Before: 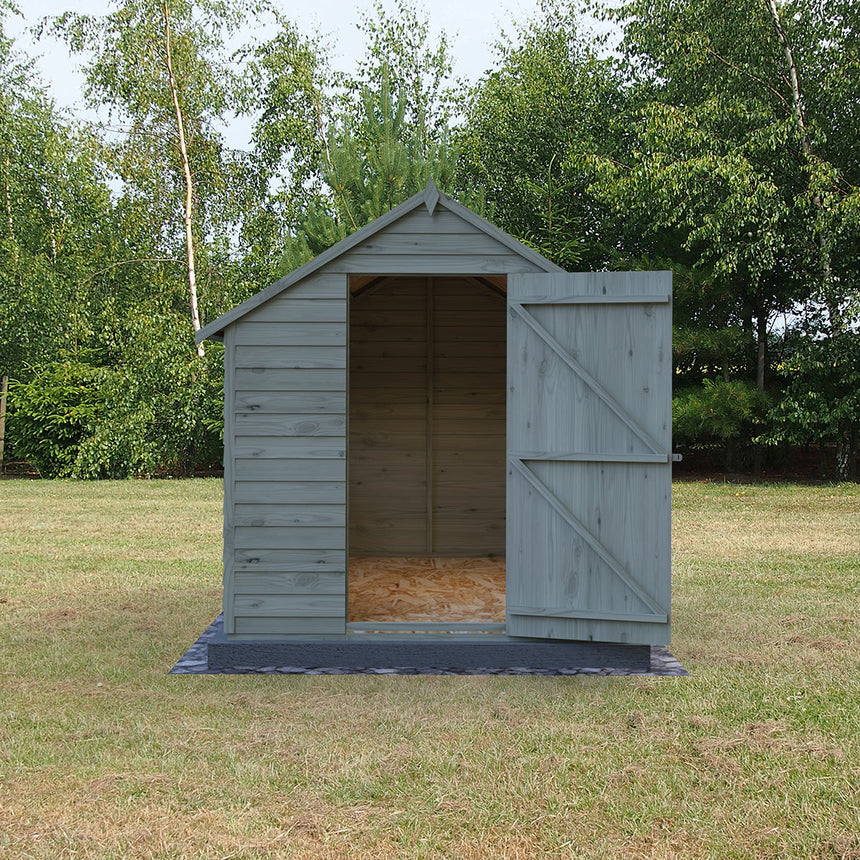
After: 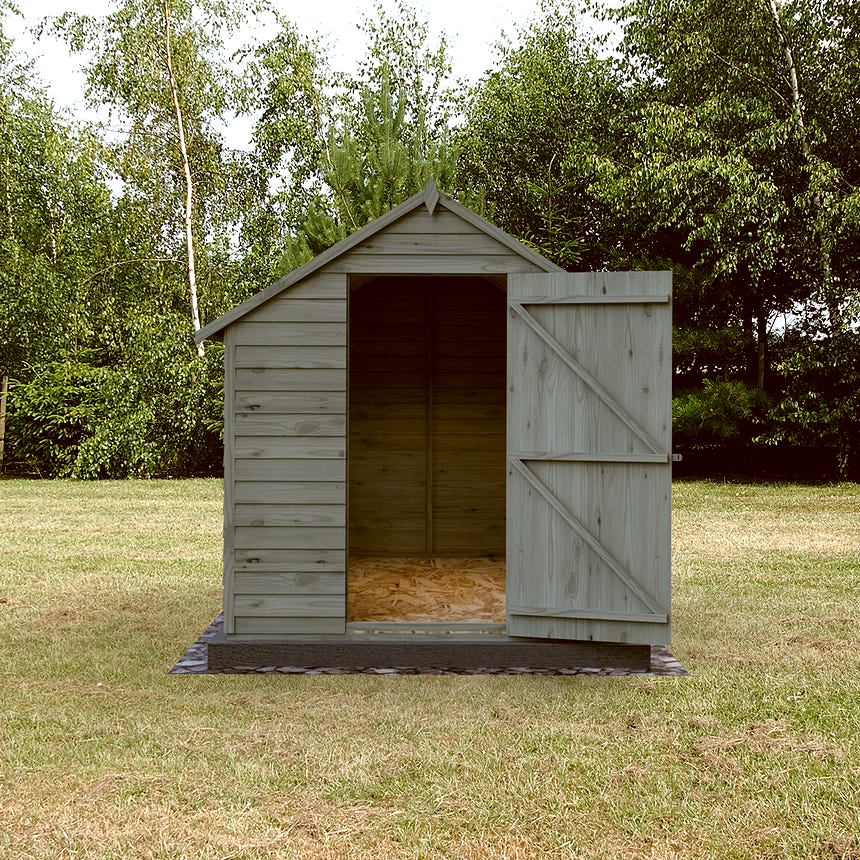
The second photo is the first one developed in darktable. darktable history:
color correction: highlights a* -0.397, highlights b* 0.155, shadows a* 5.25, shadows b* 20.57
filmic rgb: black relative exposure -8.24 EV, white relative exposure 2.2 EV, target white luminance 99.922%, hardness 7.17, latitude 75.08%, contrast 1.321, highlights saturation mix -2.19%, shadows ↔ highlights balance 29.7%
